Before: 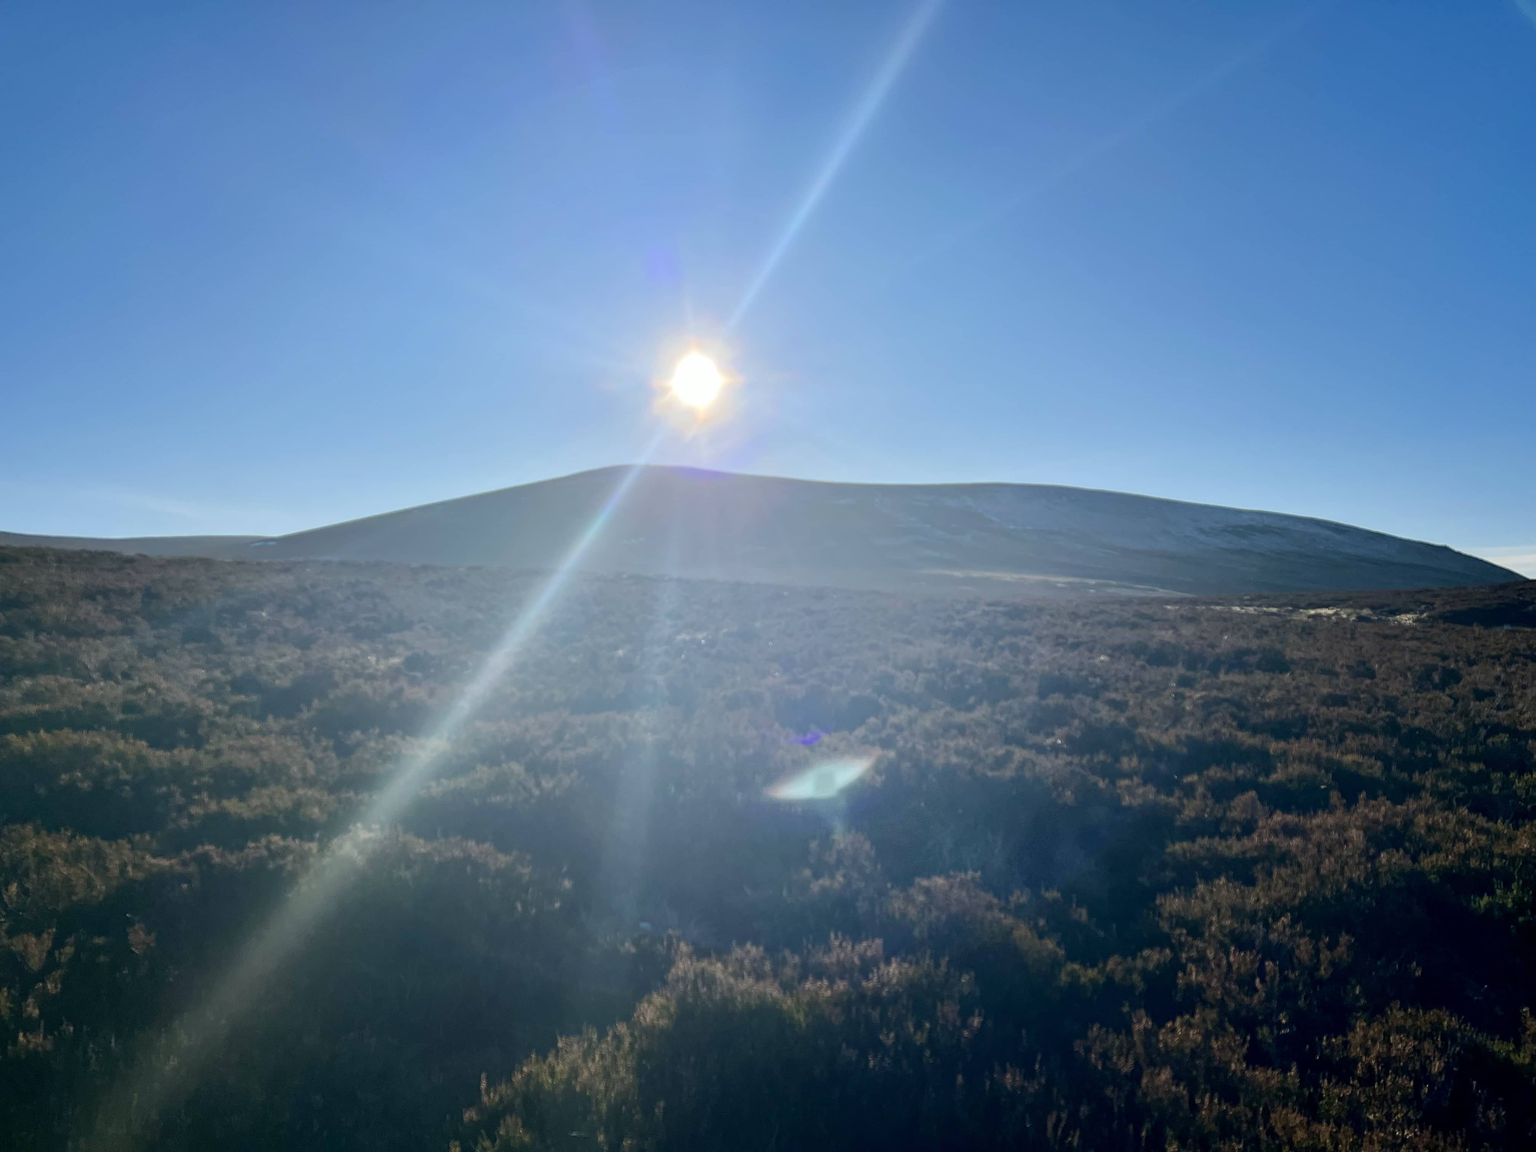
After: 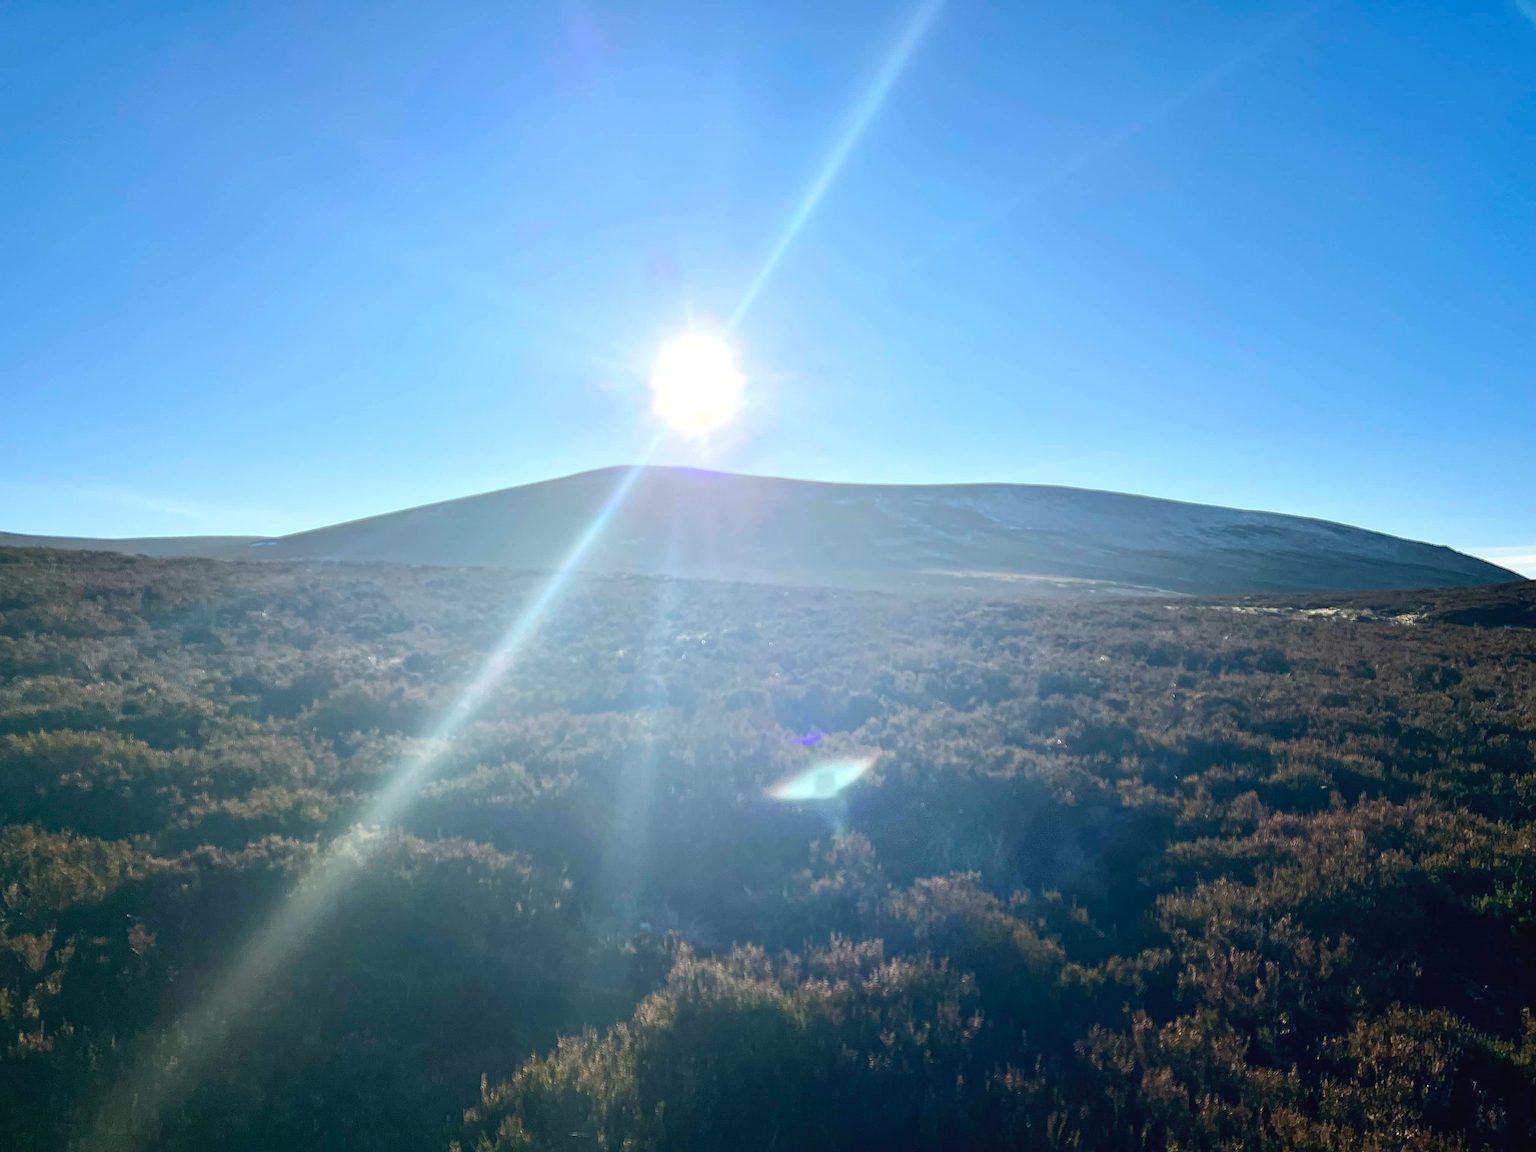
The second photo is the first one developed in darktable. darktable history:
sharpen: on, module defaults
exposure: black level correction -0.002, exposure 0.54 EV, compensate highlight preservation false
